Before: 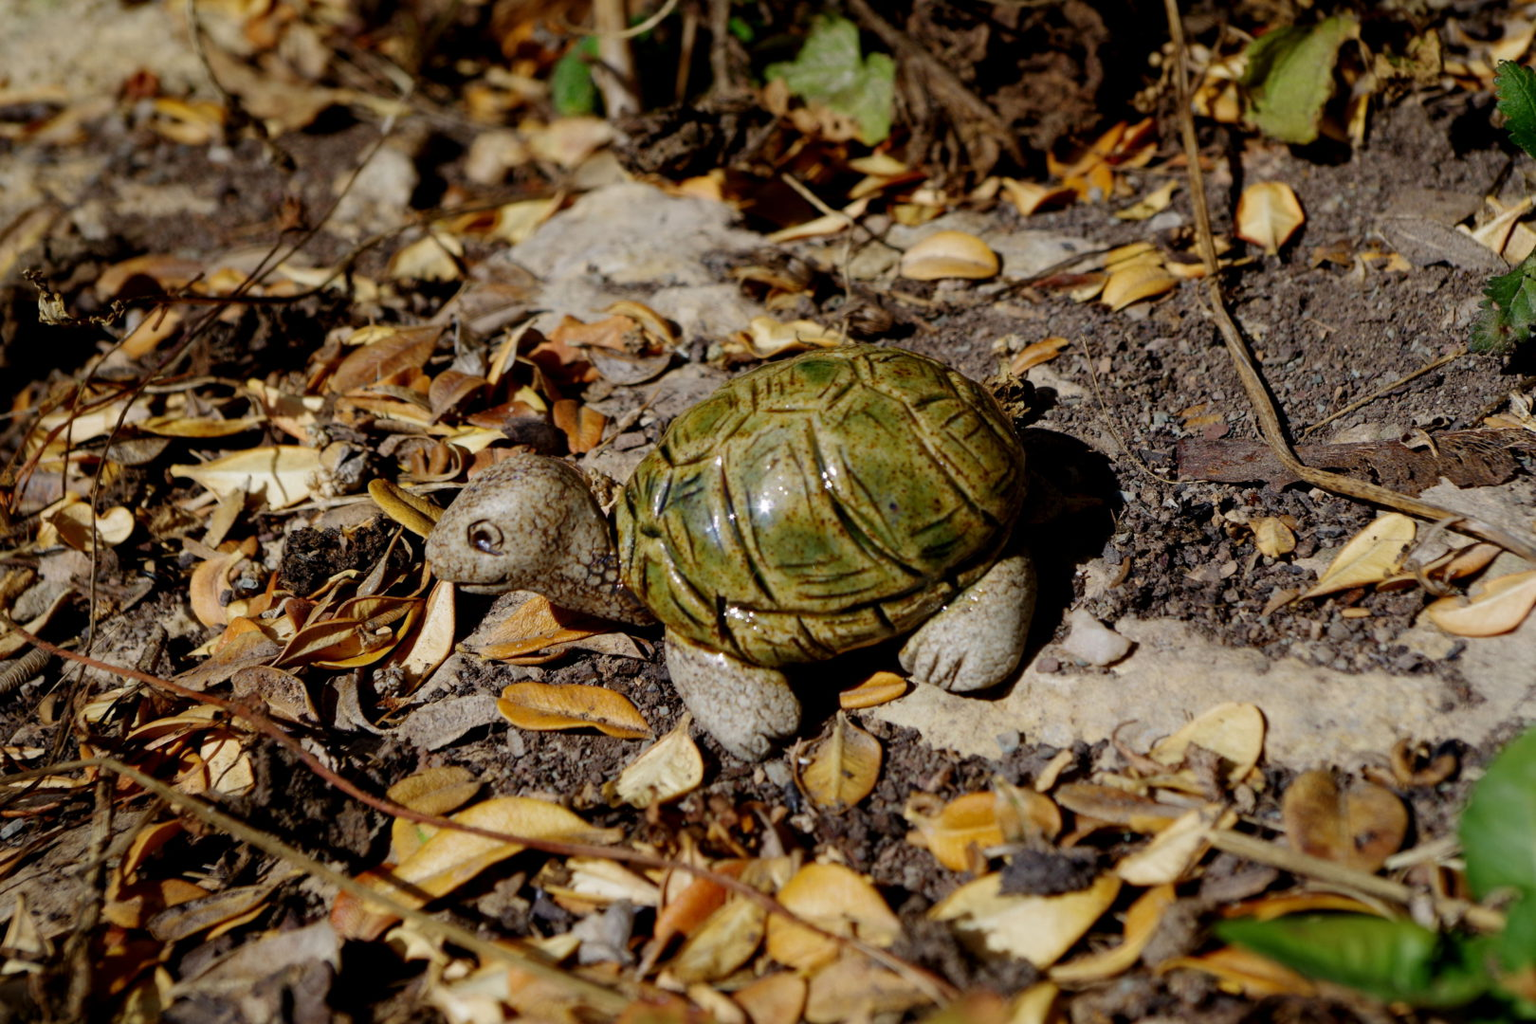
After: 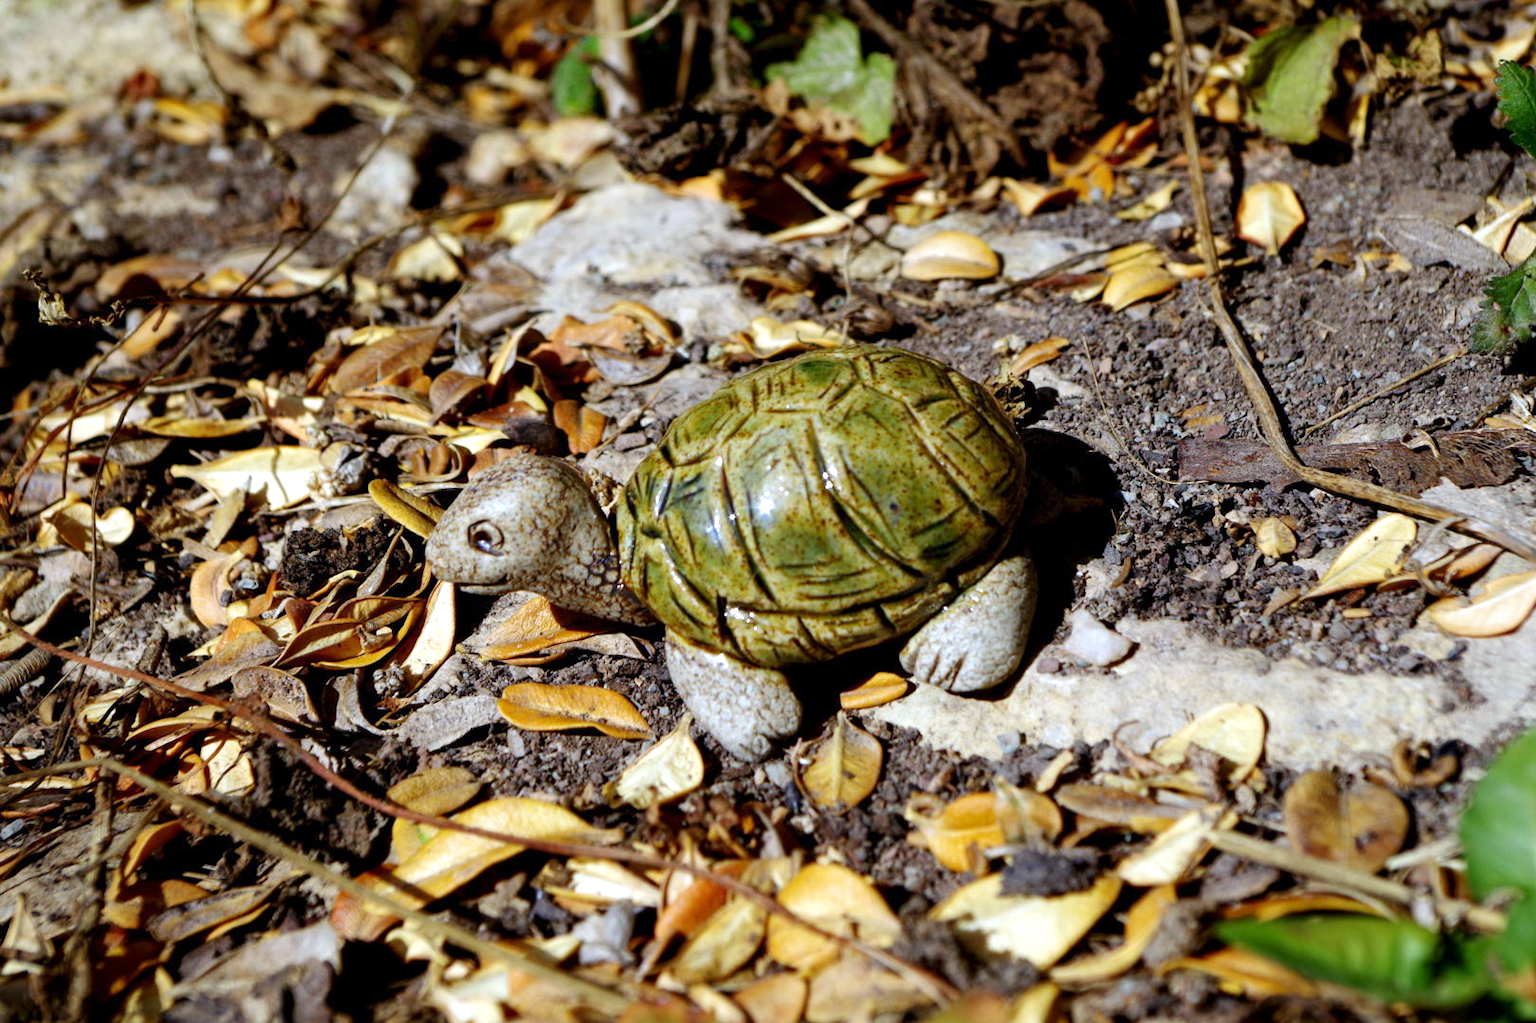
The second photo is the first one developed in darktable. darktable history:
white balance: red 0.931, blue 1.11
exposure: exposure 0.781 EV, compensate highlight preservation false
